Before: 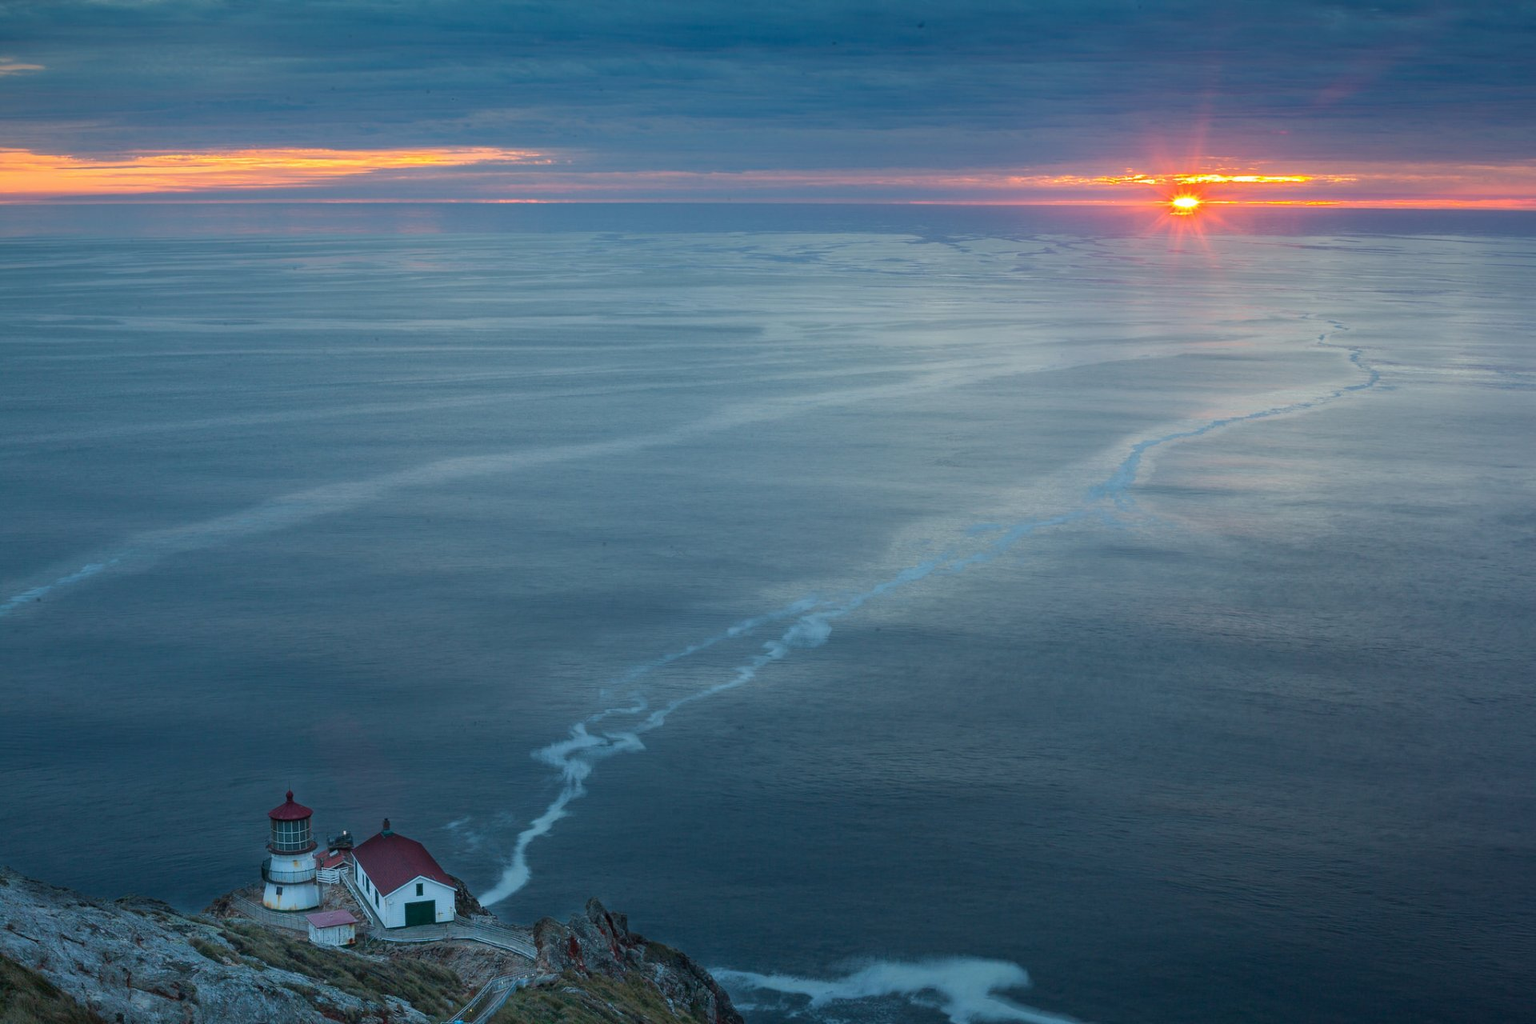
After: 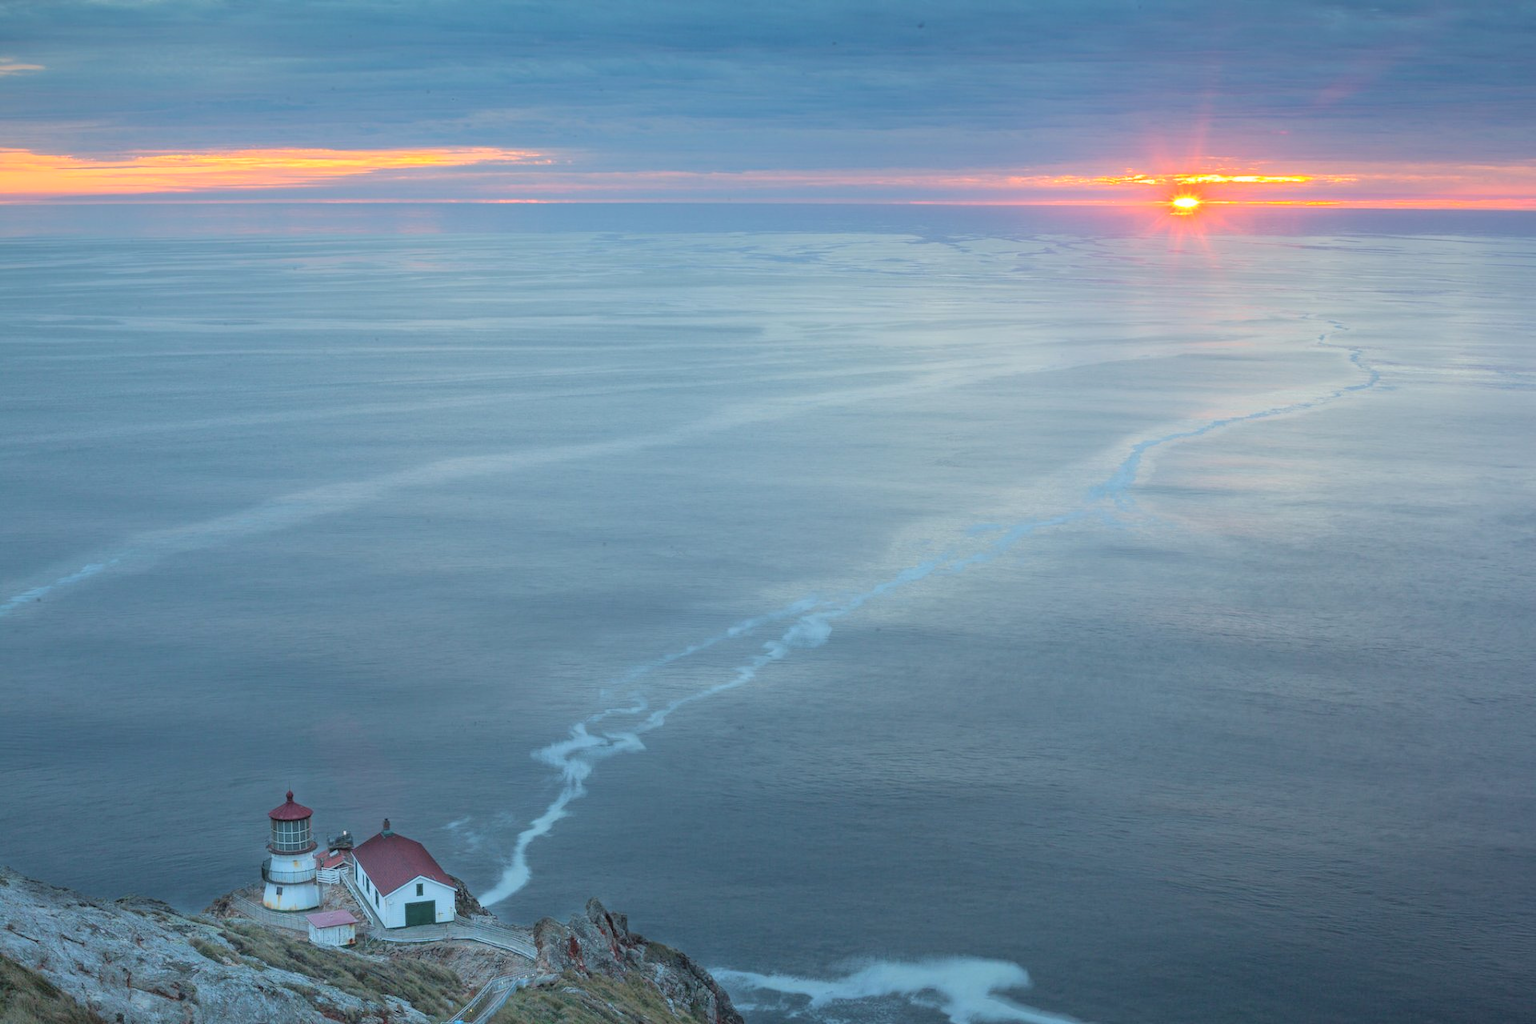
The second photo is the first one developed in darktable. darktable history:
contrast brightness saturation: brightness 0.275
